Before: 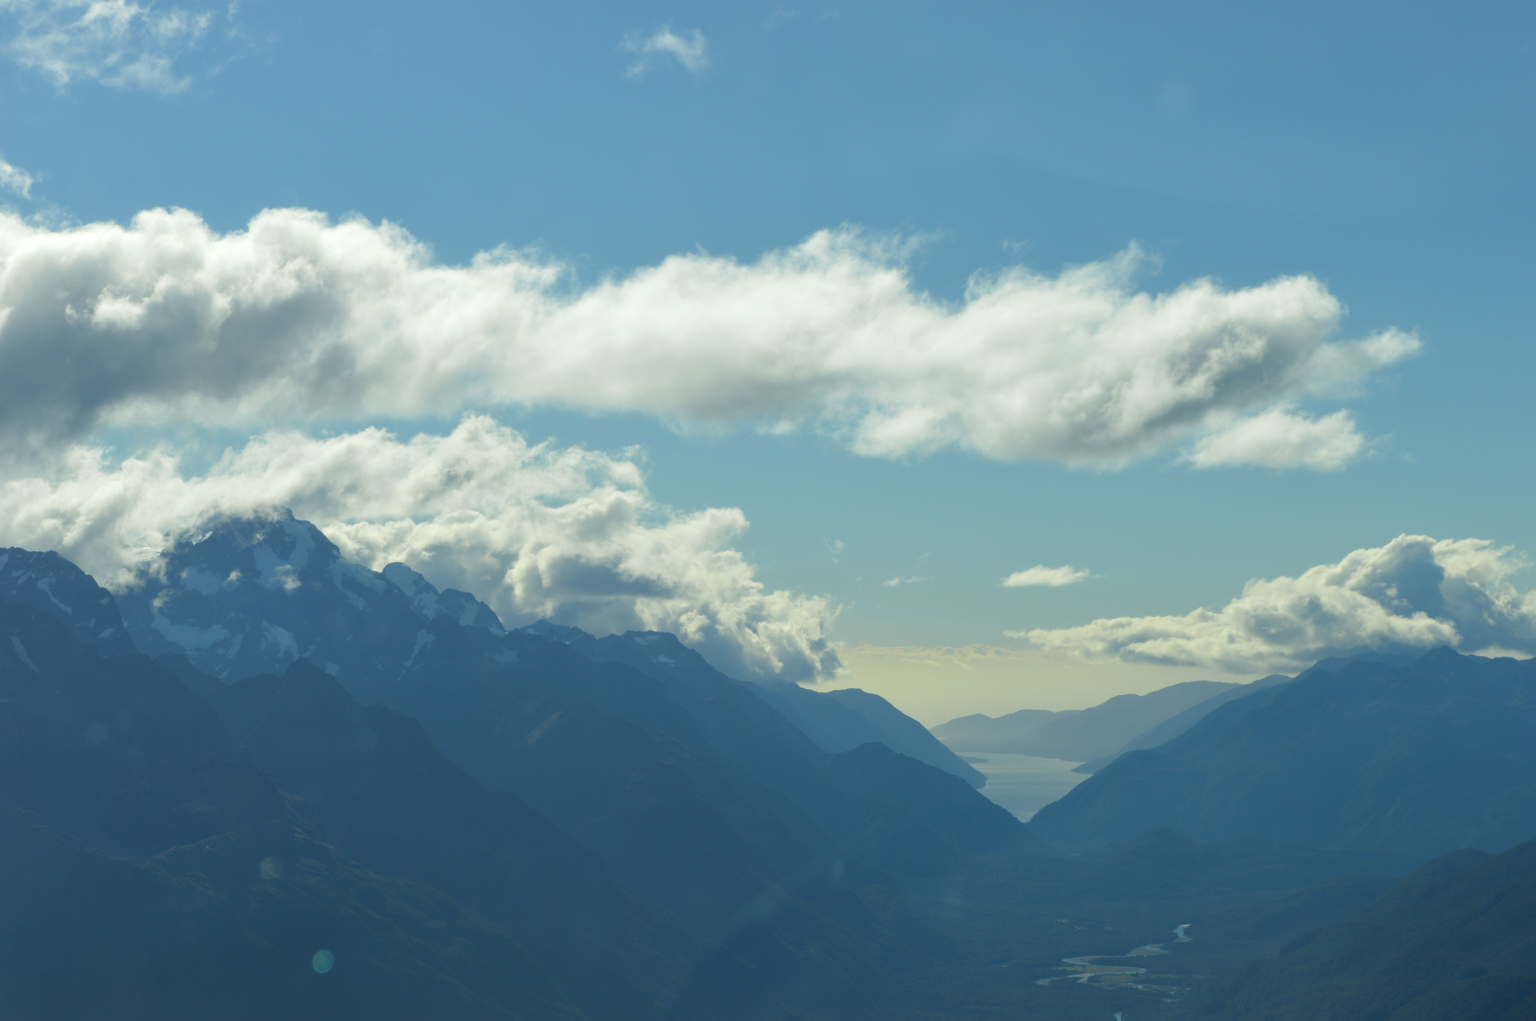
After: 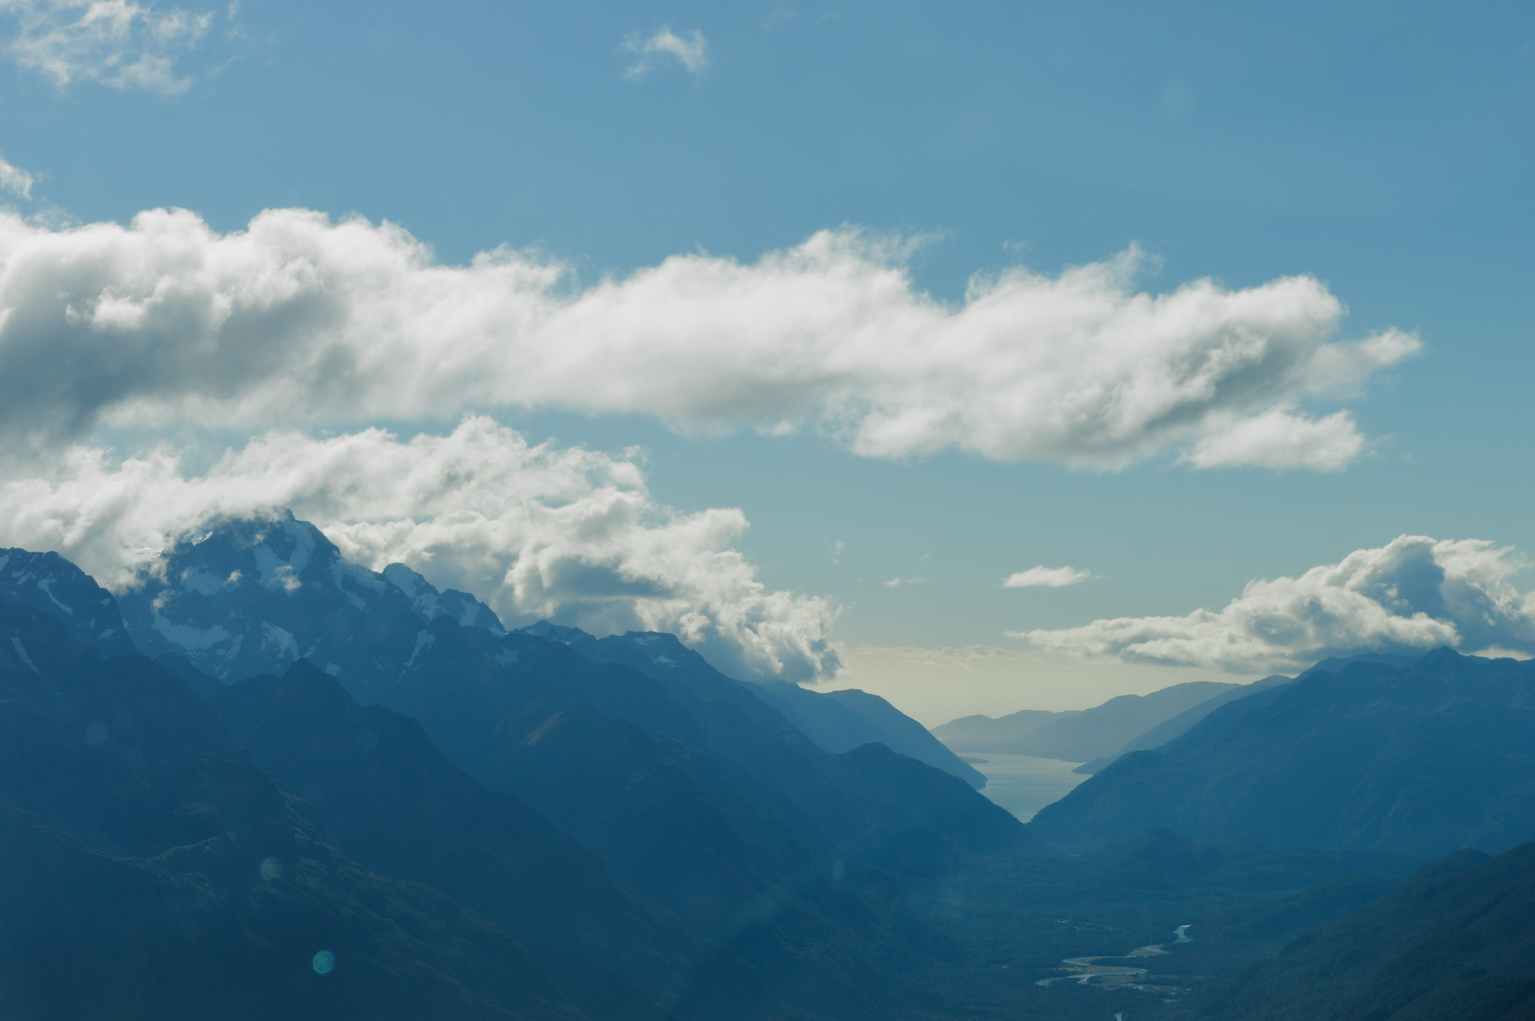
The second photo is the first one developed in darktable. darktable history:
filmic rgb: black relative exposure -4.95 EV, white relative exposure 2.82 EV, hardness 3.71, preserve chrominance no, color science v5 (2021), contrast in shadows safe, contrast in highlights safe
